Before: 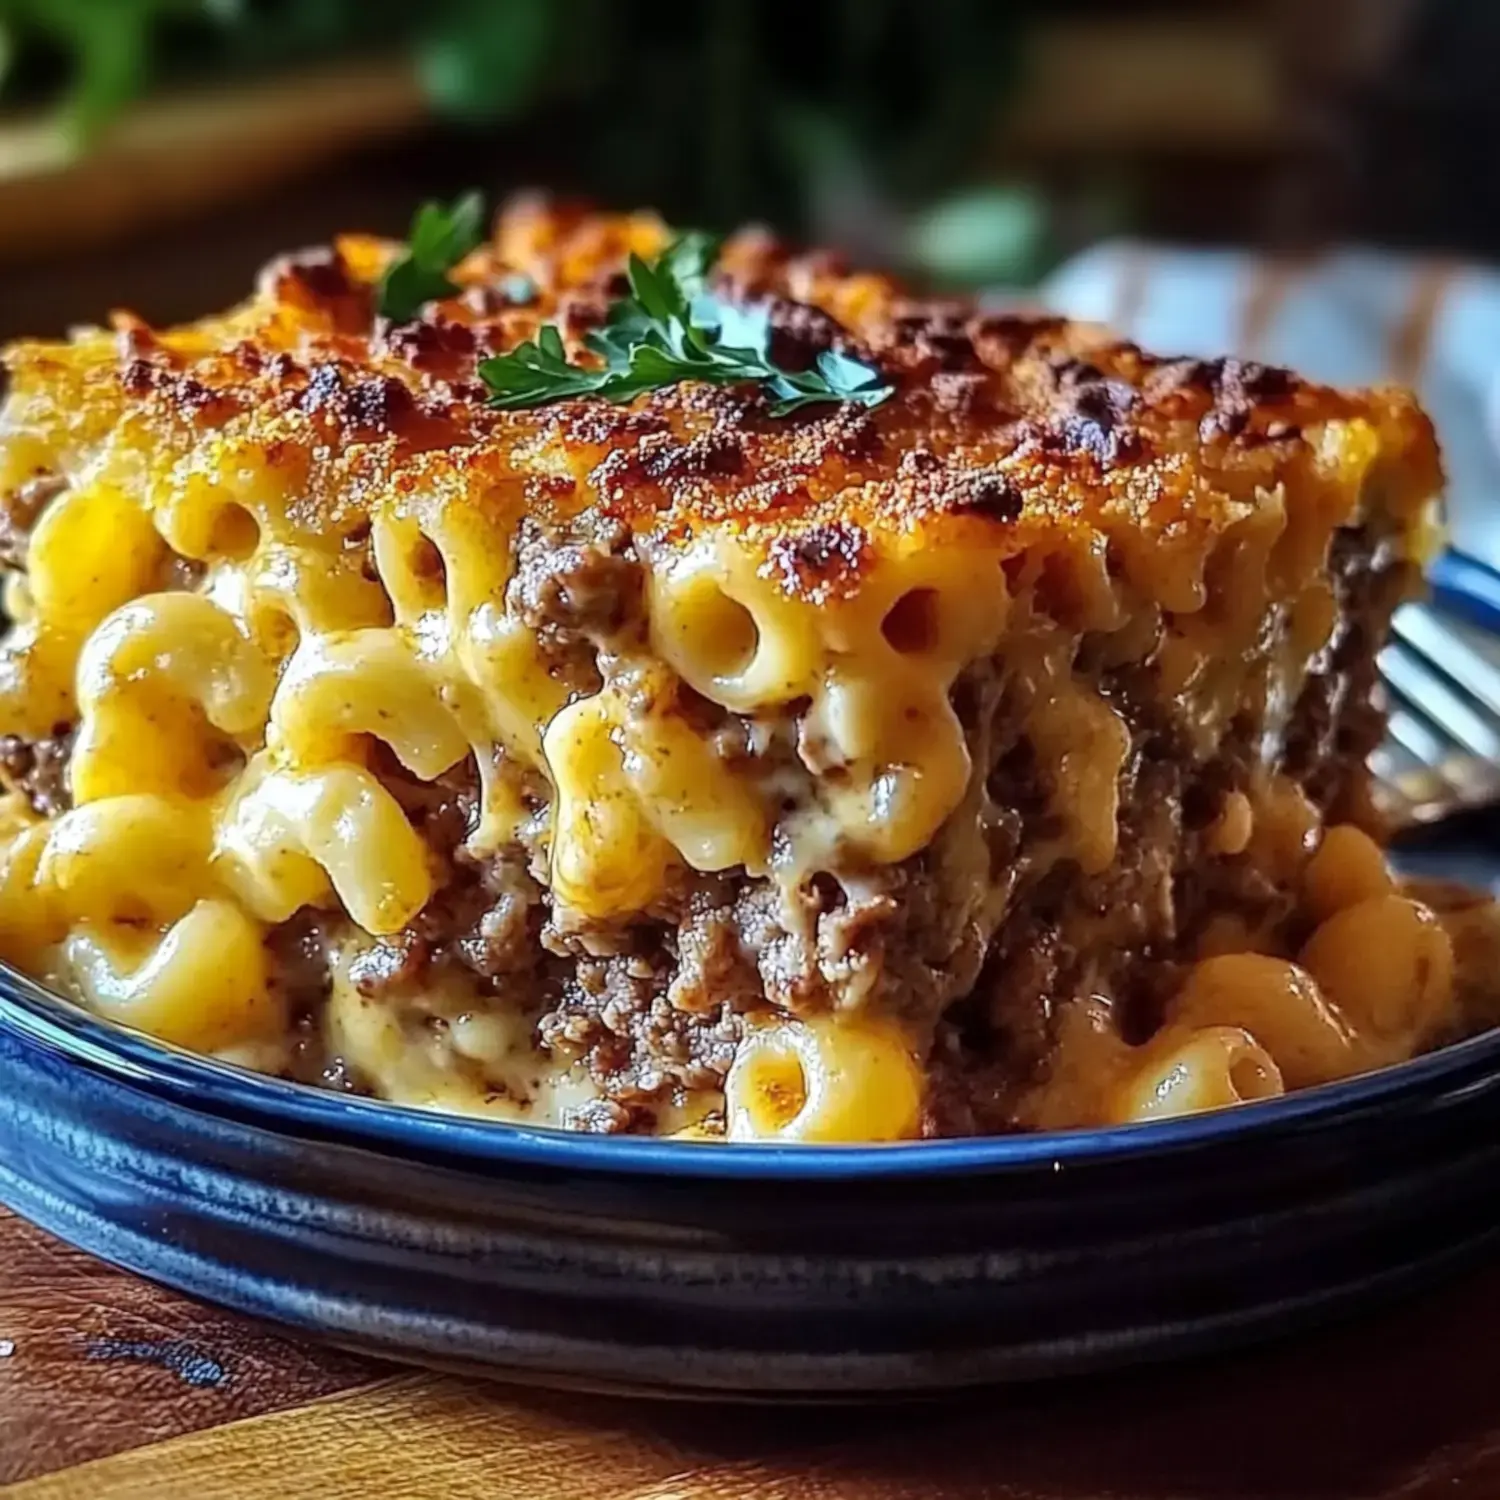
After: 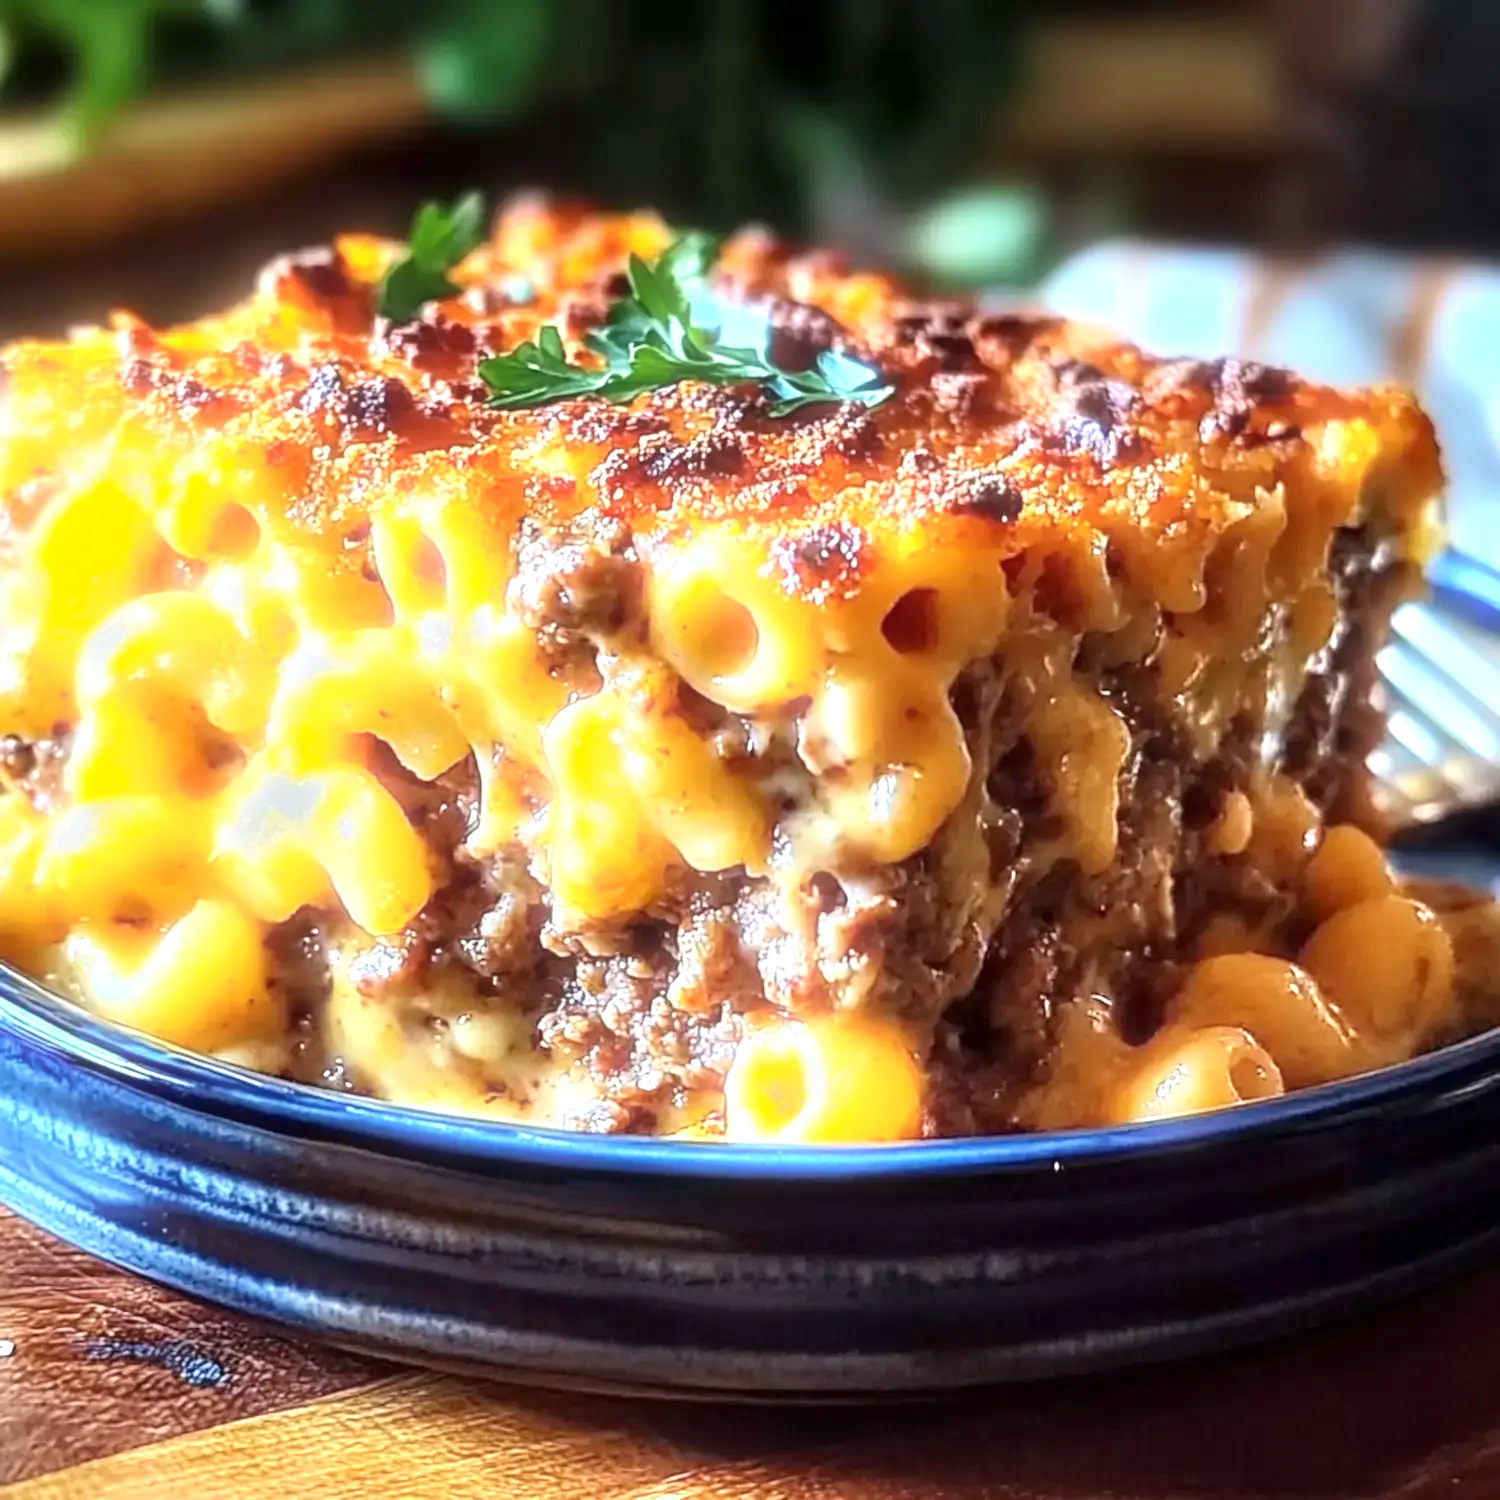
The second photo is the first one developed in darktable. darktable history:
bloom: size 5%, threshold 95%, strength 15%
exposure: exposure 1 EV, compensate highlight preservation false
